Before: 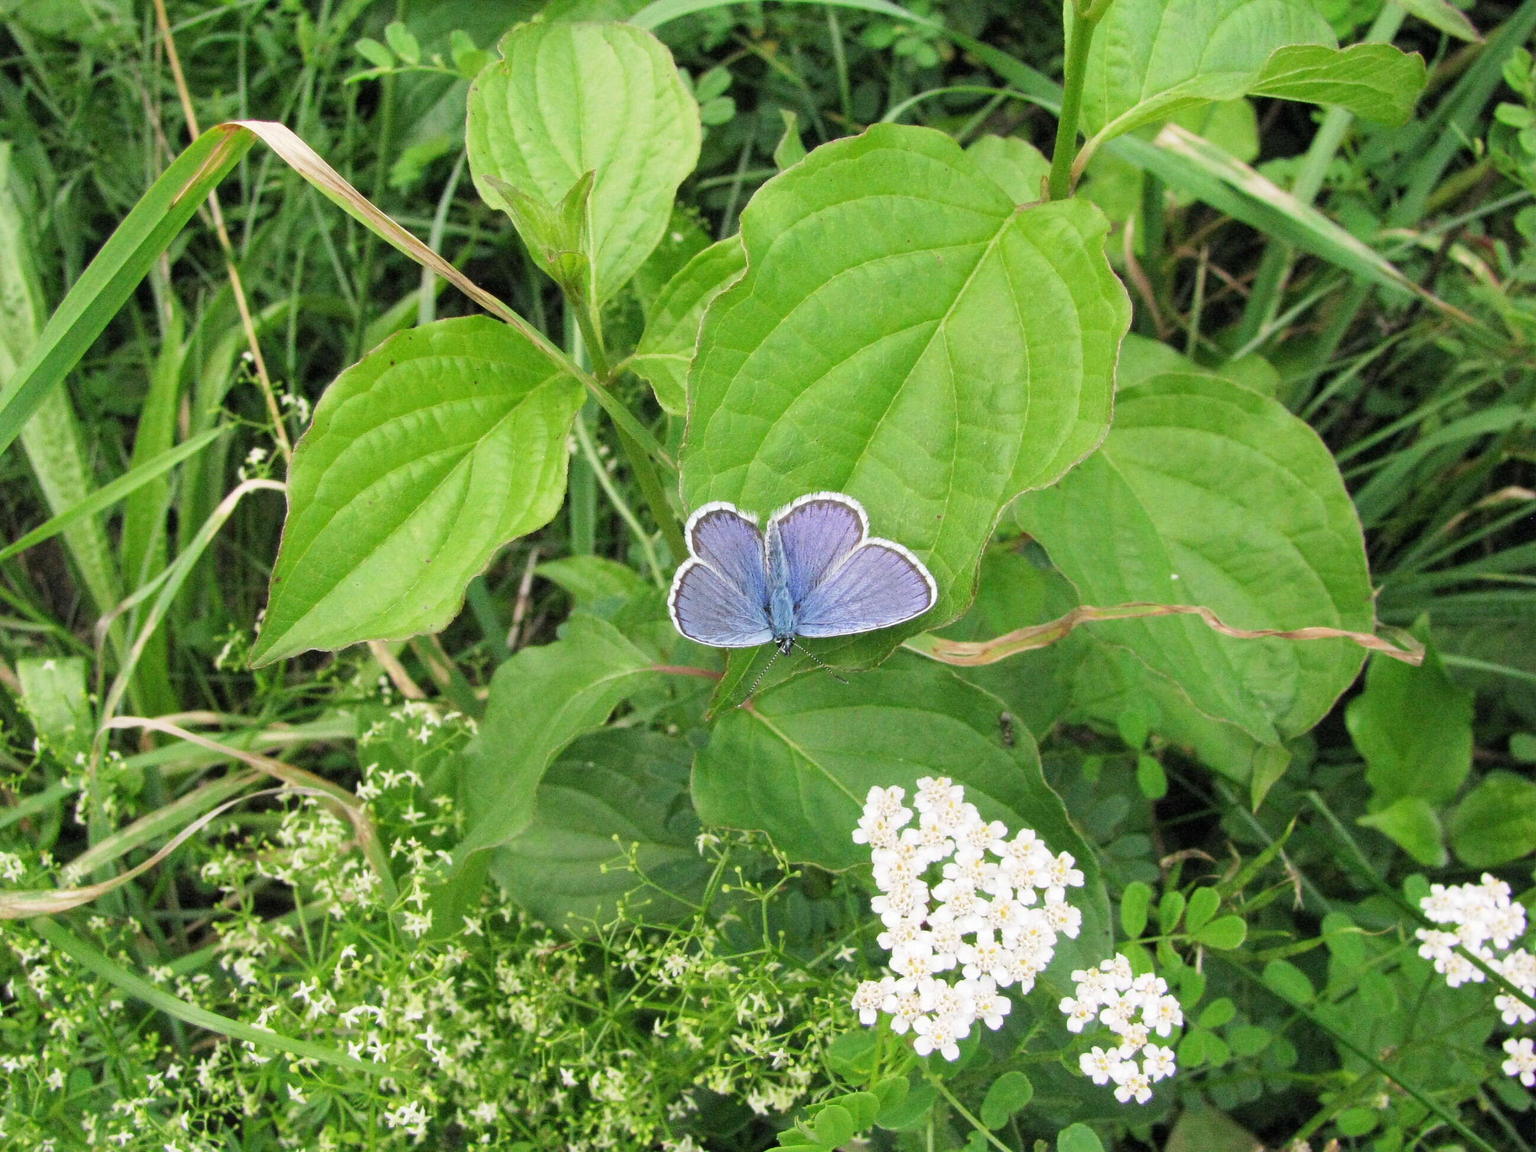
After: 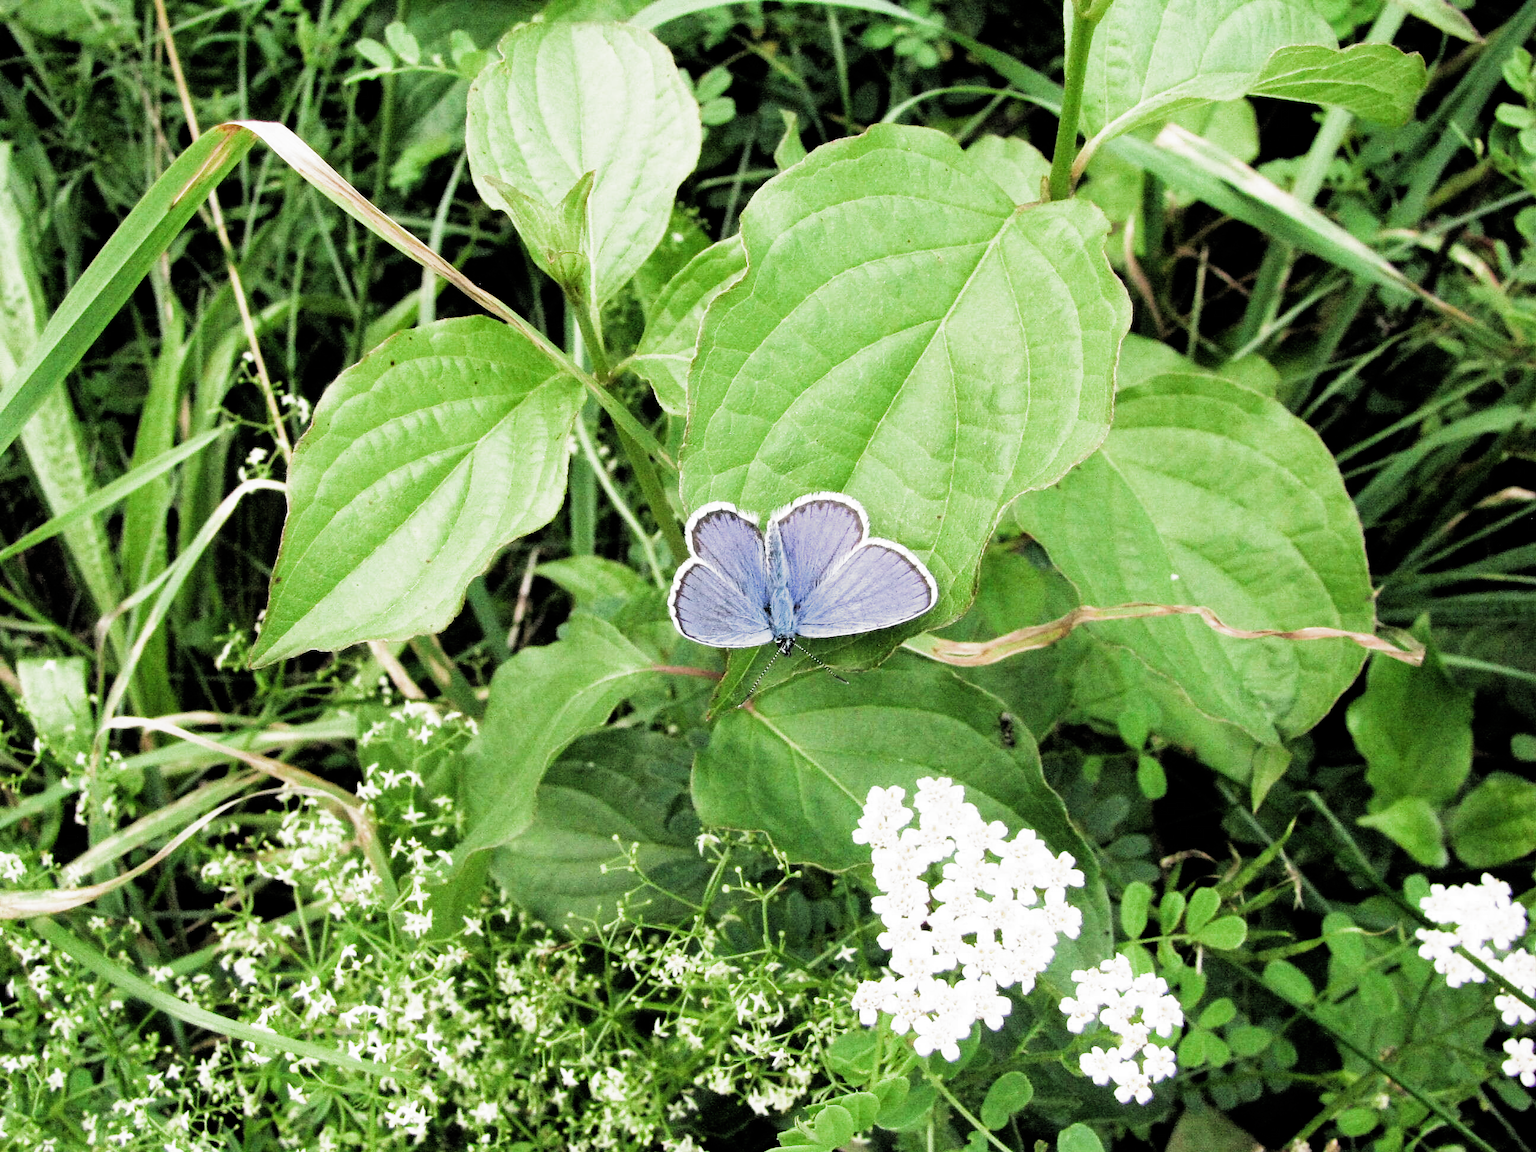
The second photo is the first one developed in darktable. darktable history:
tone equalizer: on, module defaults
filmic rgb: black relative exposure -3.75 EV, white relative exposure 2.39 EV, dynamic range scaling -49.6%, hardness 3.44, latitude 30.41%, contrast 1.793, add noise in highlights 0, preserve chrominance max RGB, color science v3 (2019), use custom middle-gray values true, contrast in highlights soft
